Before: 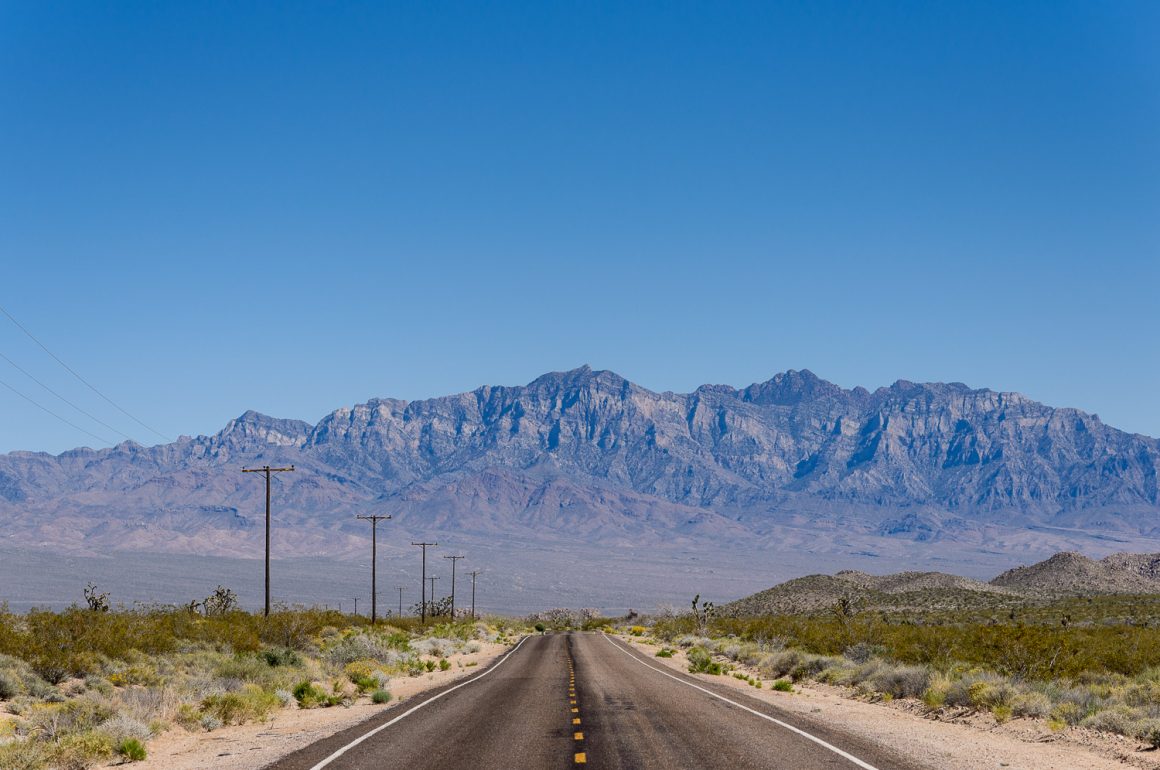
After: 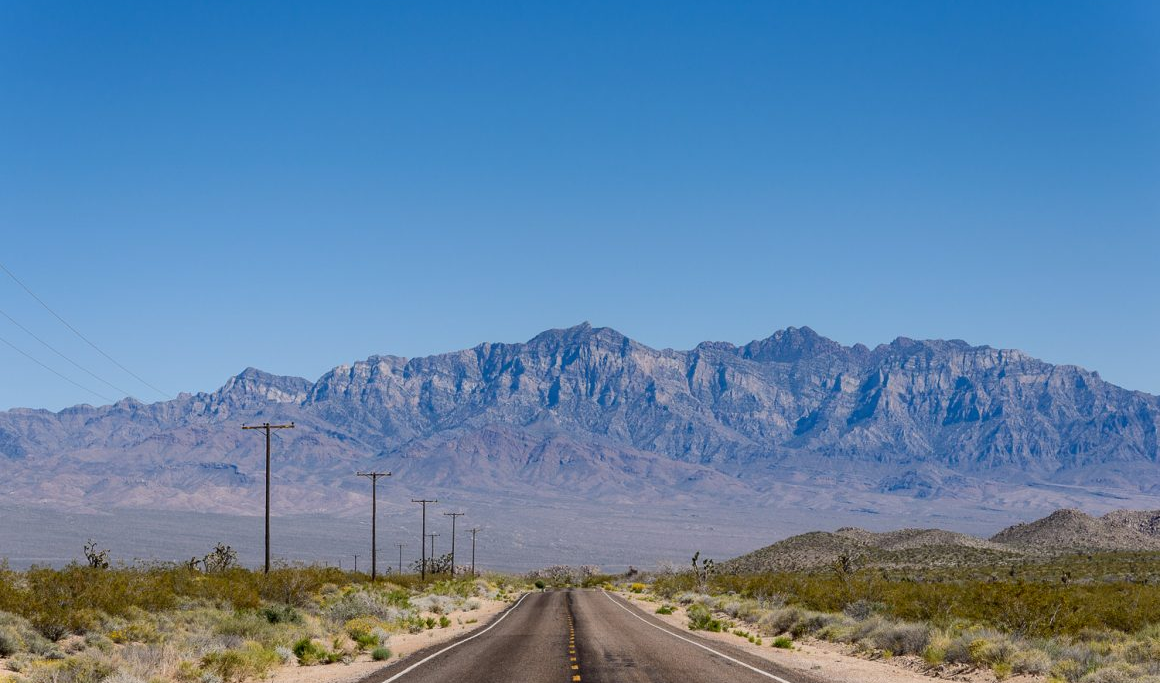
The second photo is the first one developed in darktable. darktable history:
crop and rotate: top 5.609%, bottom 5.609%
tone equalizer: on, module defaults
